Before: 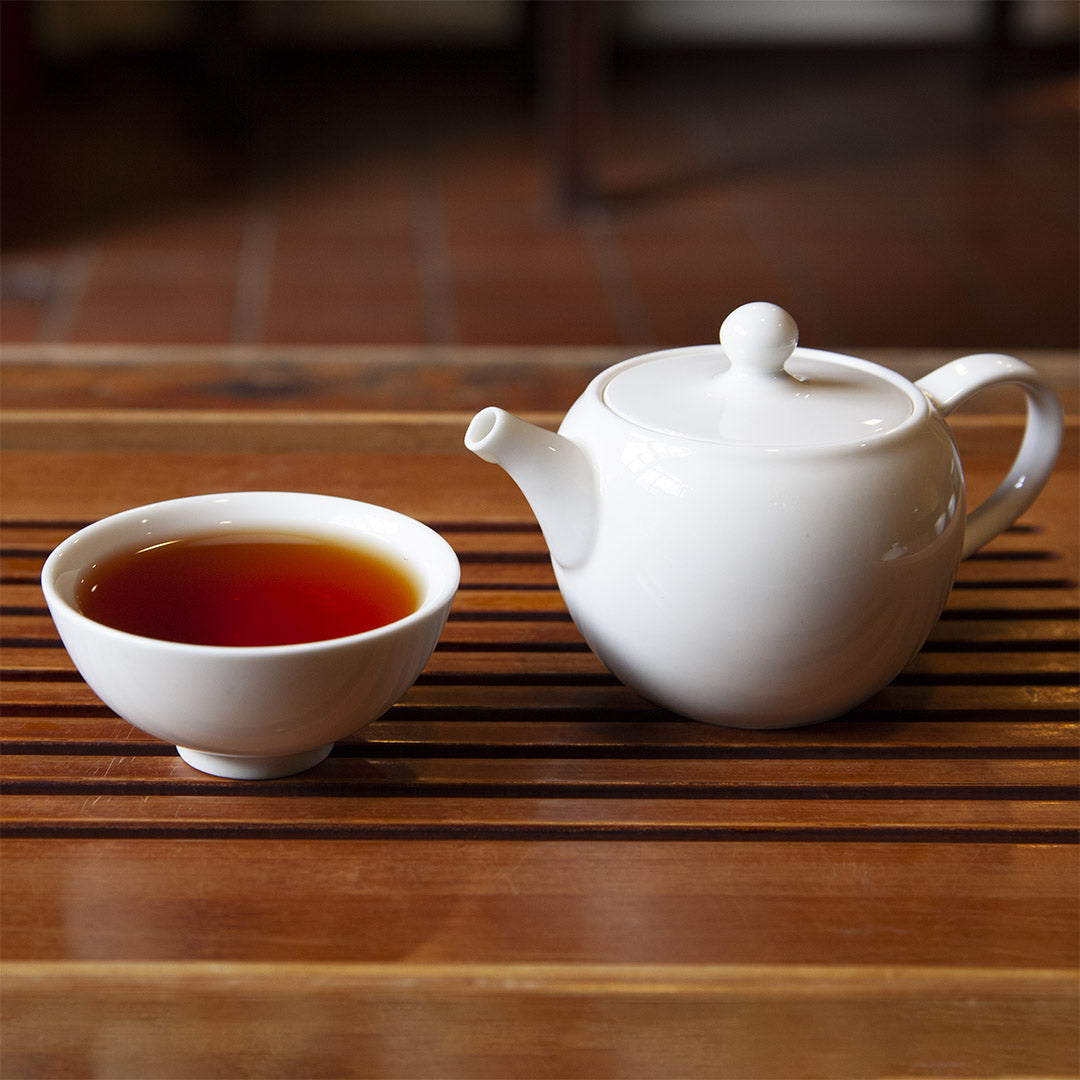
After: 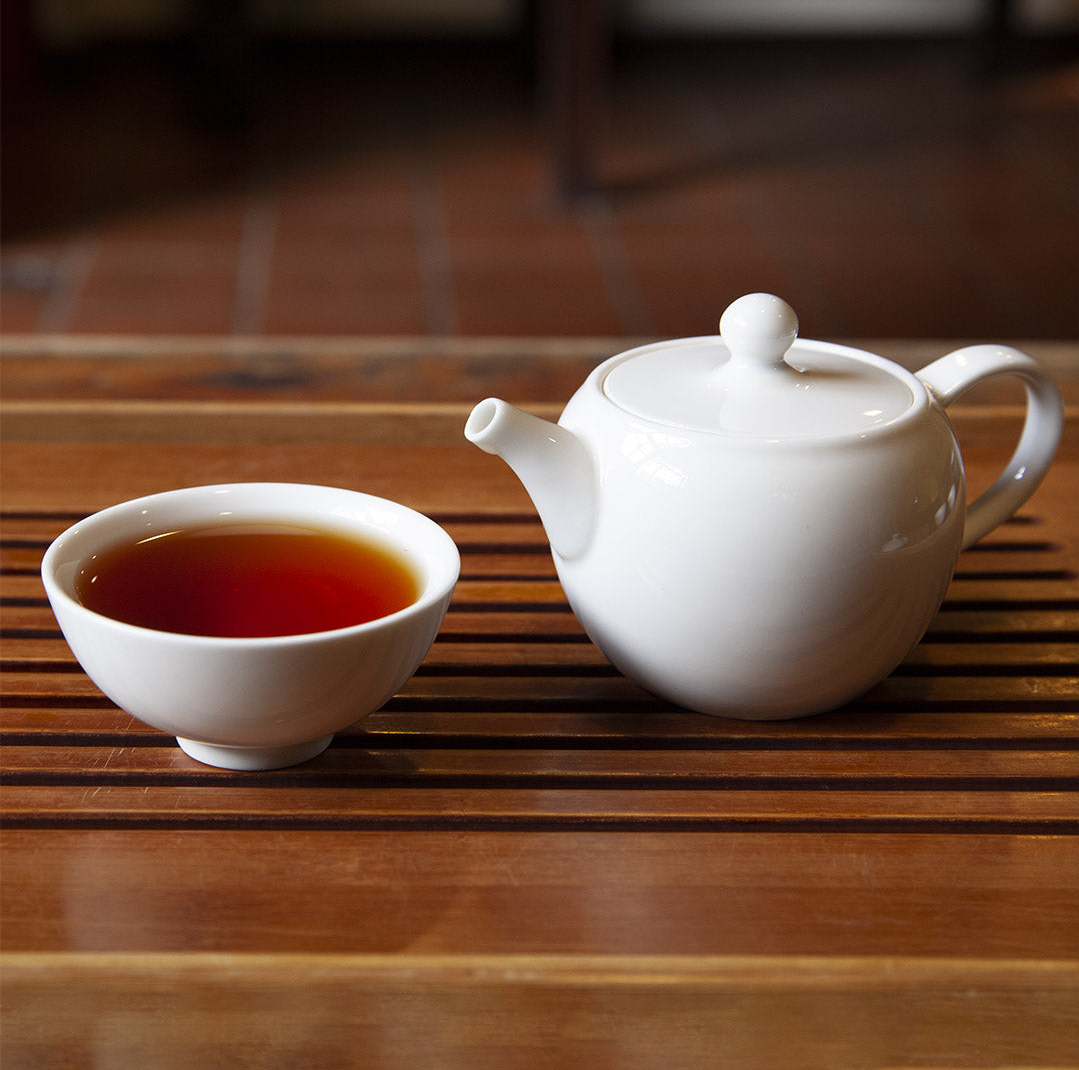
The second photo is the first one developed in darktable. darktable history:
crop: top 0.919%, right 0.011%
